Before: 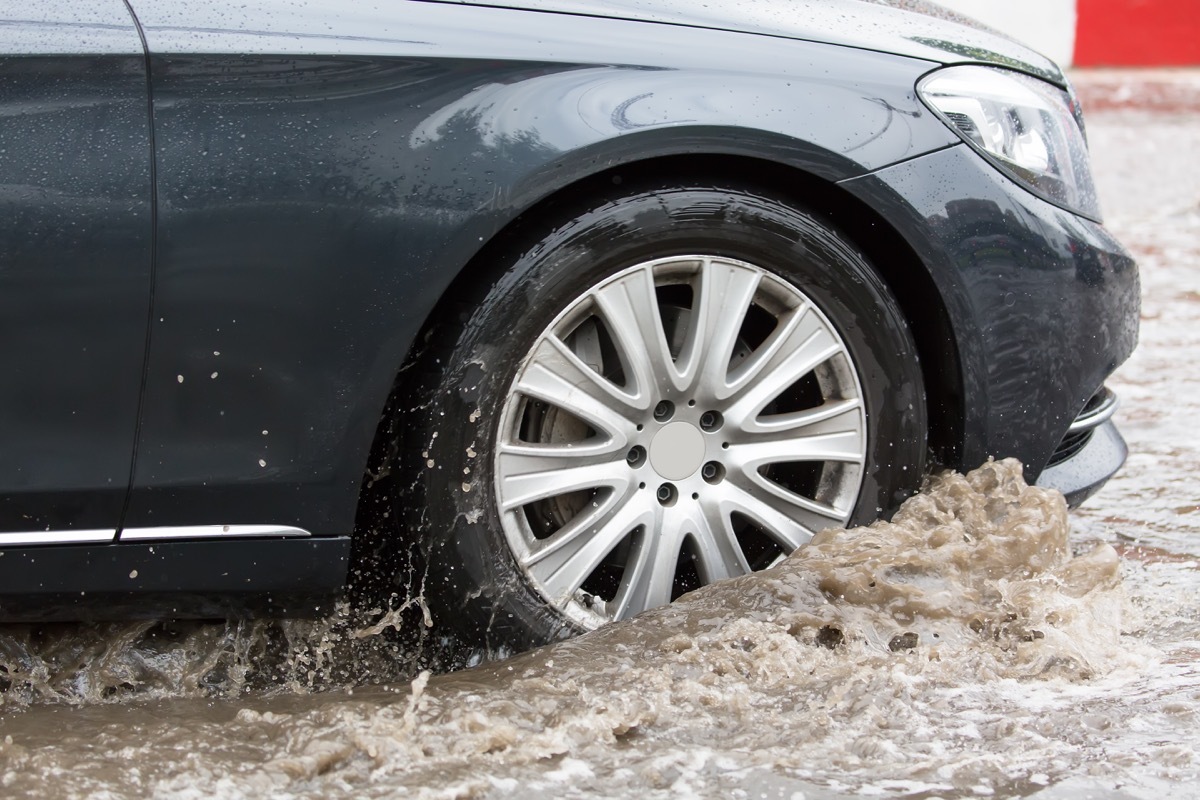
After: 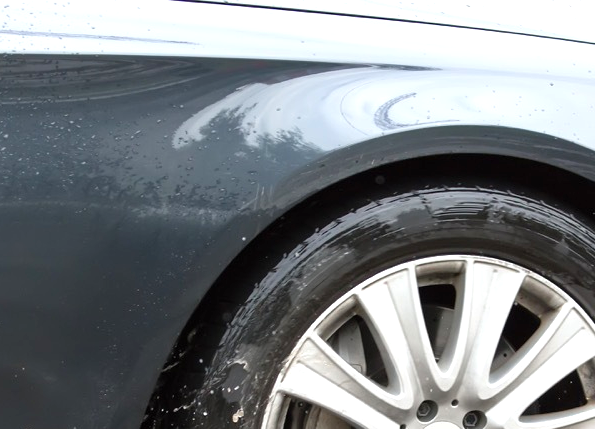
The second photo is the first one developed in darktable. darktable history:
exposure: black level correction 0, exposure 0.3 EV, compensate highlight preservation false
crop: left 19.827%, right 30.525%, bottom 46.35%
shadows and highlights: shadows 43.2, highlights 8.18
tone equalizer: -8 EV -0.413 EV, -7 EV -0.371 EV, -6 EV -0.328 EV, -5 EV -0.198 EV, -3 EV 0.246 EV, -2 EV 0.35 EV, -1 EV 0.383 EV, +0 EV 0.412 EV
